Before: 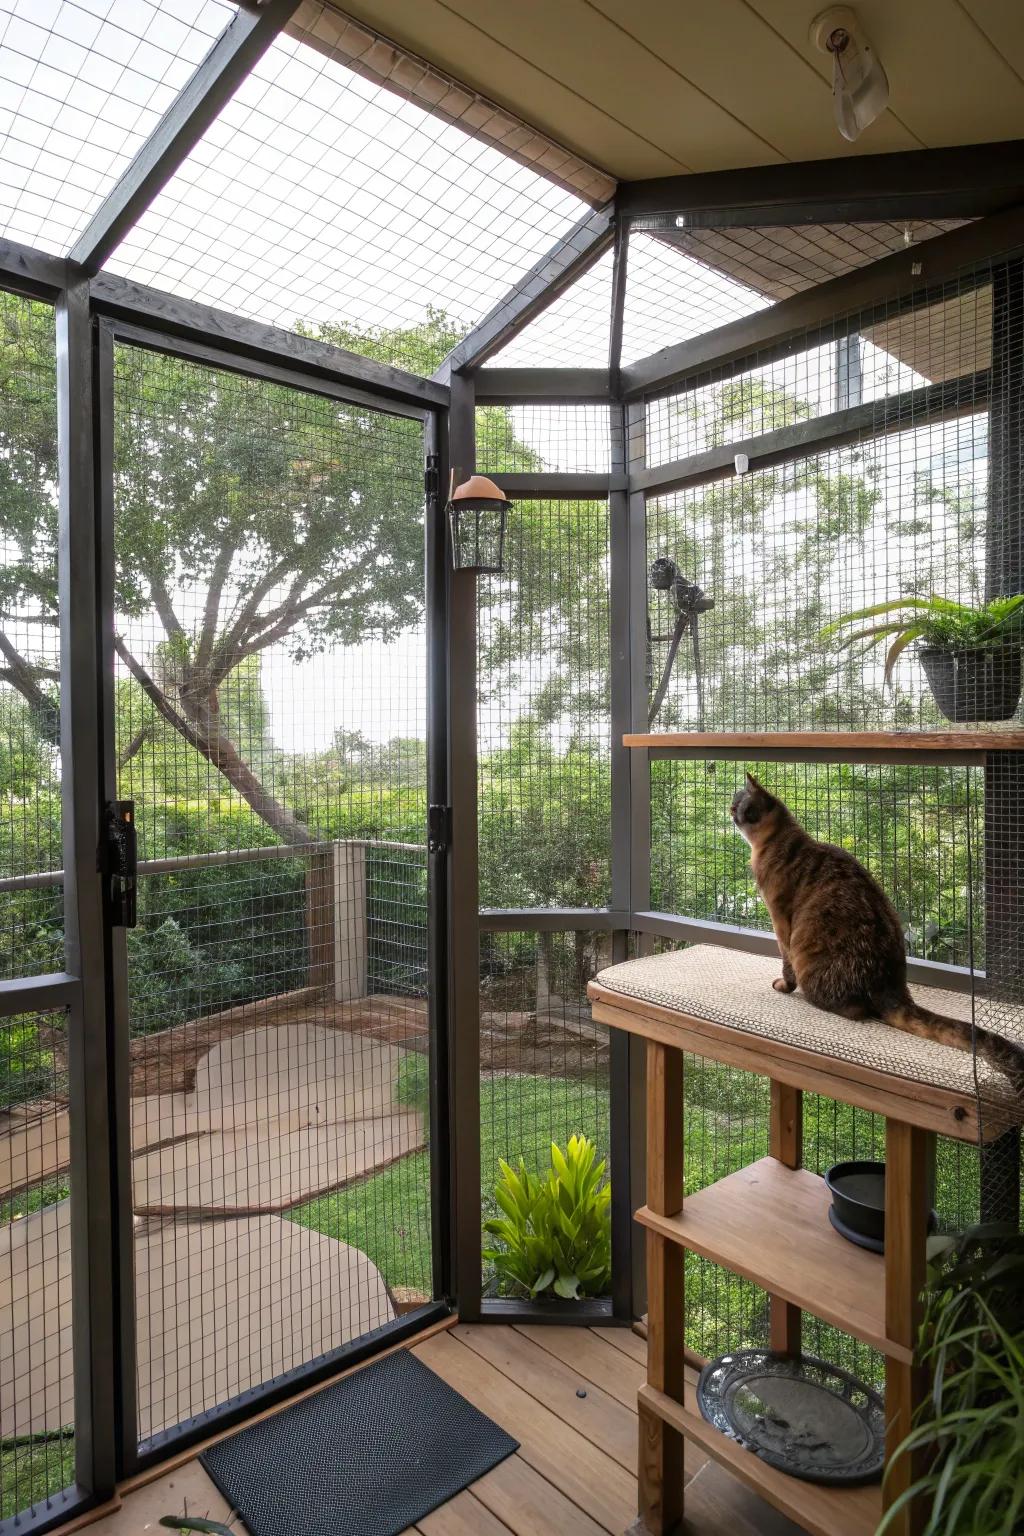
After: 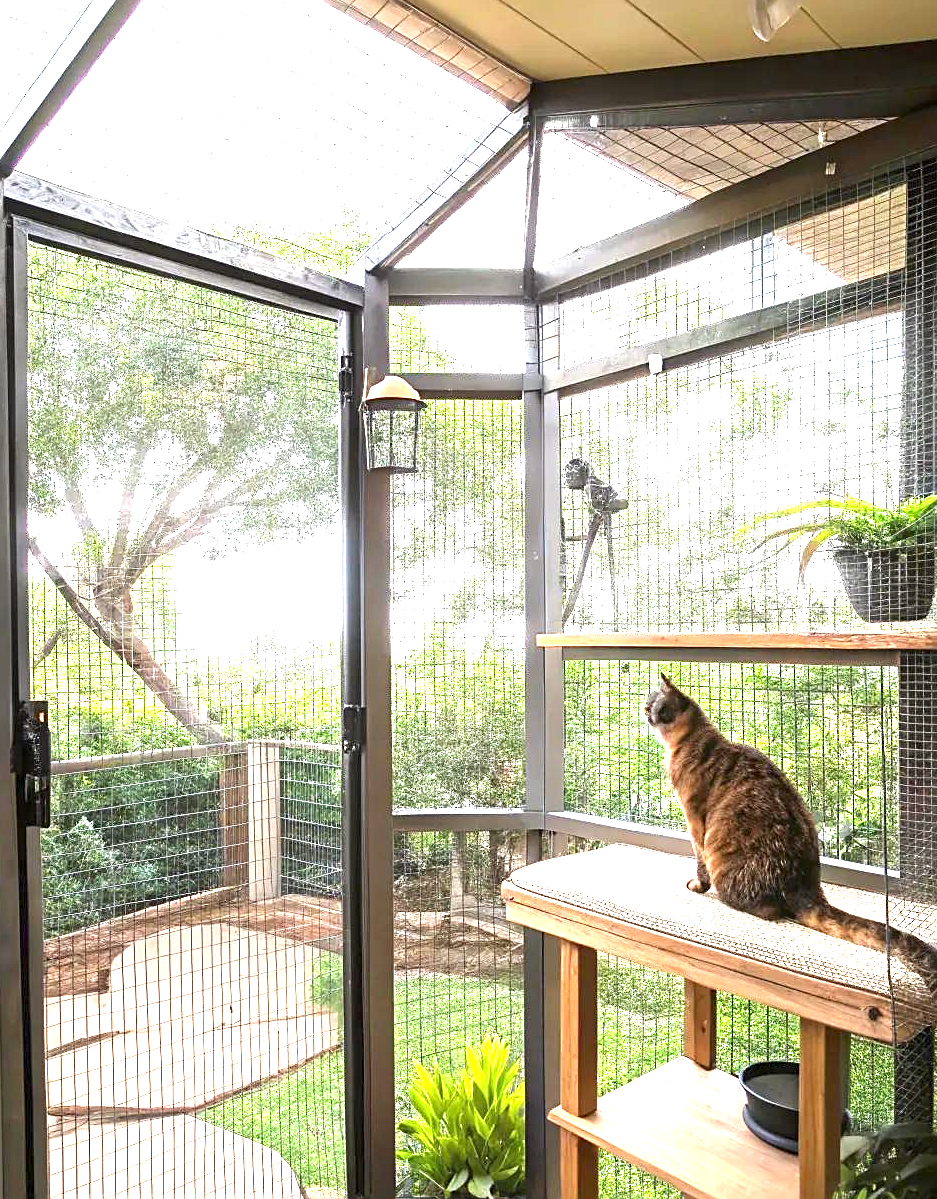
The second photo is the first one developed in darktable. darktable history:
crop: left 8.41%, top 6.554%, bottom 15.378%
sharpen: on, module defaults
exposure: black level correction 0, exposure 2.096 EV, compensate highlight preservation false
tone equalizer: on, module defaults
